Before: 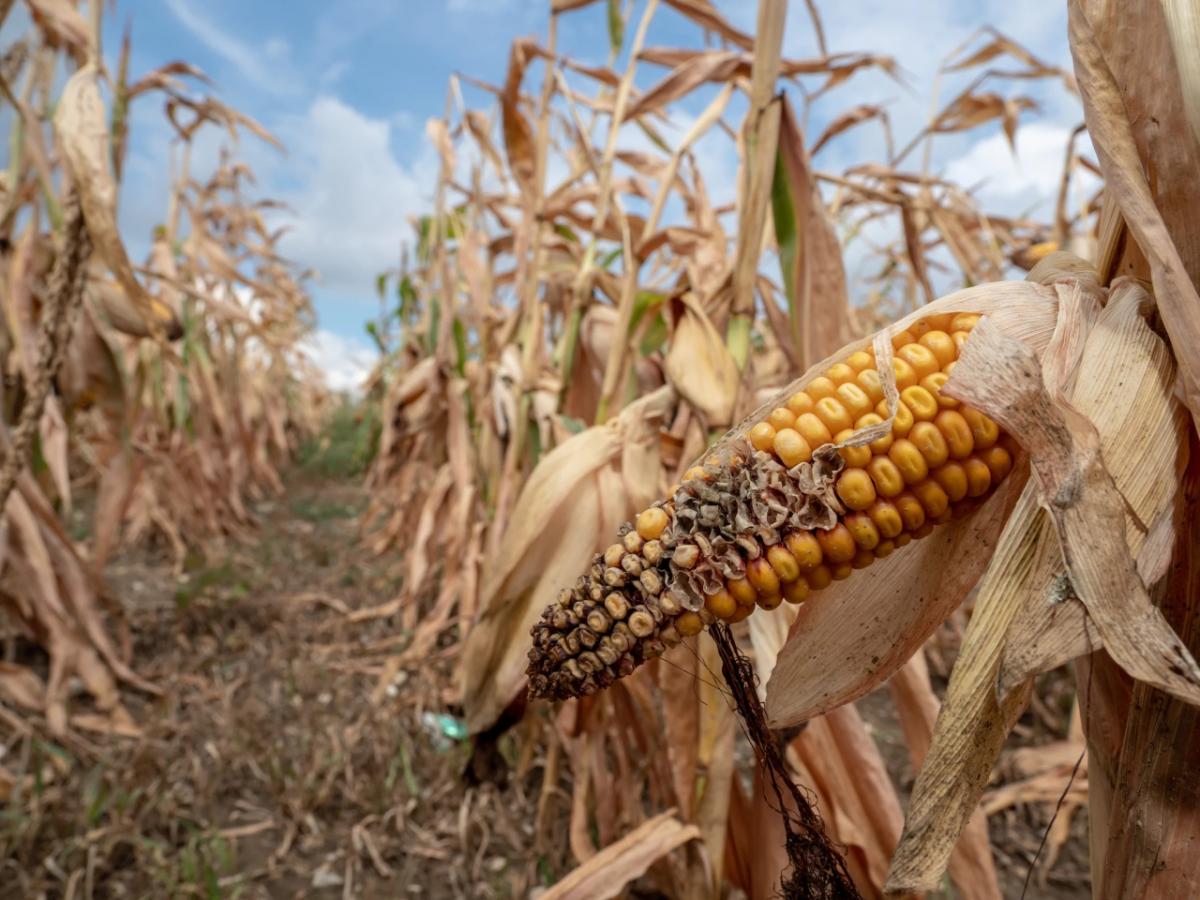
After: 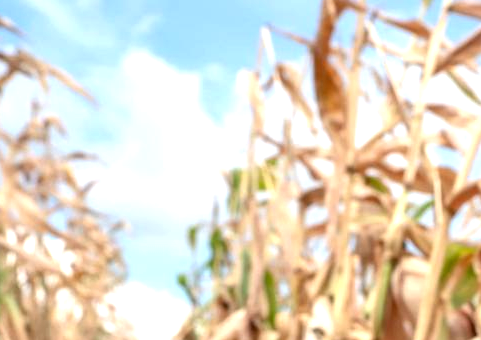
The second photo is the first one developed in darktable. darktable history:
crop: left 15.785%, top 5.442%, right 44.109%, bottom 56.771%
exposure: exposure 0.941 EV, compensate exposure bias true, compensate highlight preservation false
contrast brightness saturation: contrast 0.034, brightness -0.037
